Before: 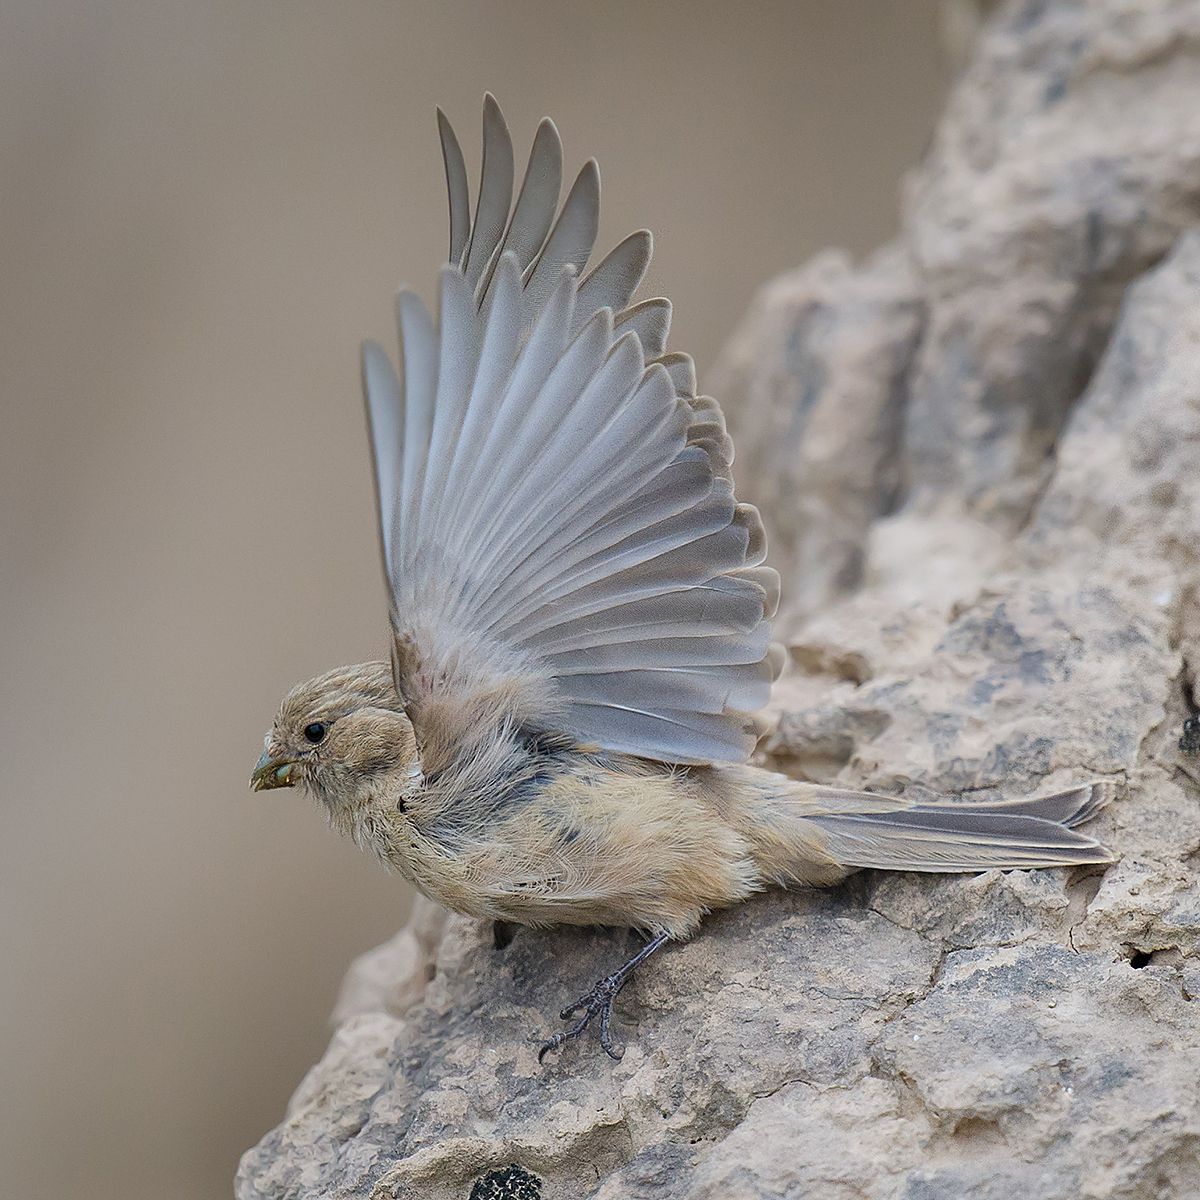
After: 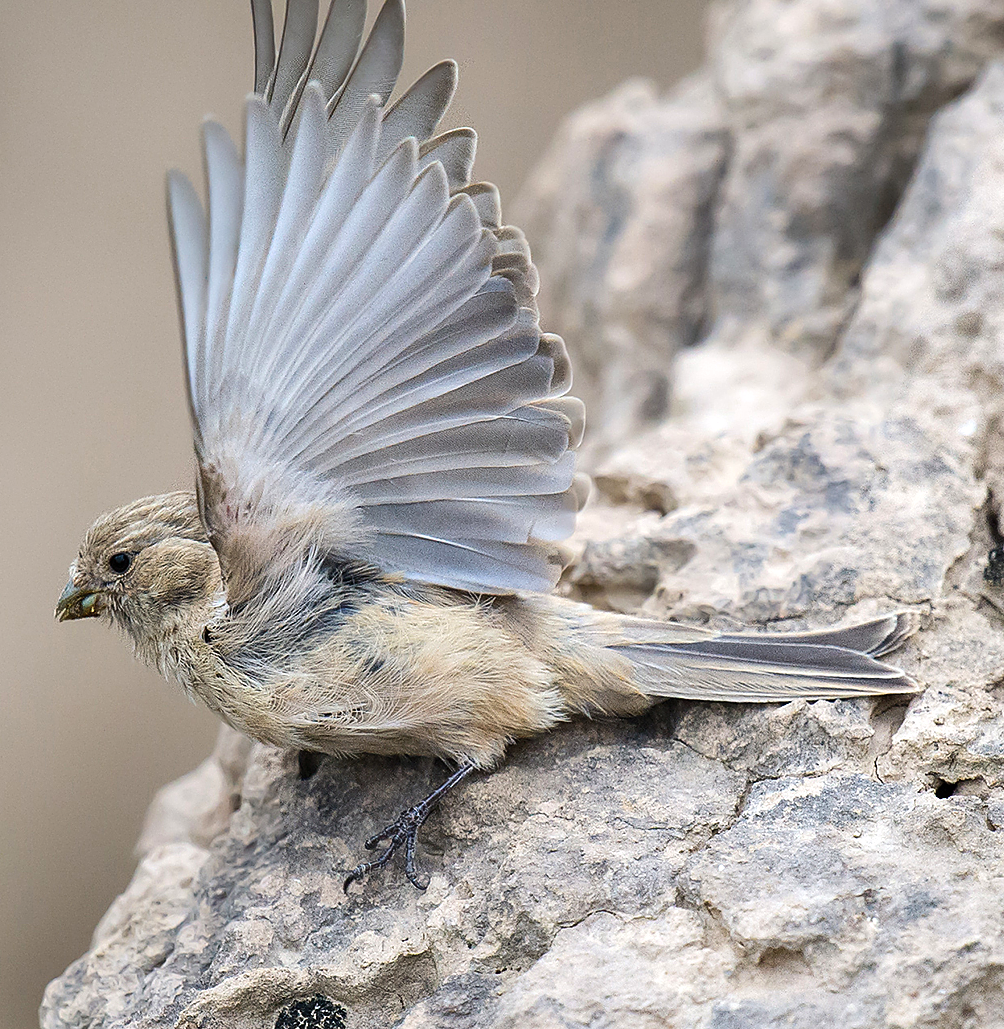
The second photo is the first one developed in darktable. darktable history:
crop: left 16.315%, top 14.246%
tone equalizer: -8 EV -0.75 EV, -7 EV -0.7 EV, -6 EV -0.6 EV, -5 EV -0.4 EV, -3 EV 0.4 EV, -2 EV 0.6 EV, -1 EV 0.7 EV, +0 EV 0.75 EV, edges refinement/feathering 500, mask exposure compensation -1.57 EV, preserve details no
